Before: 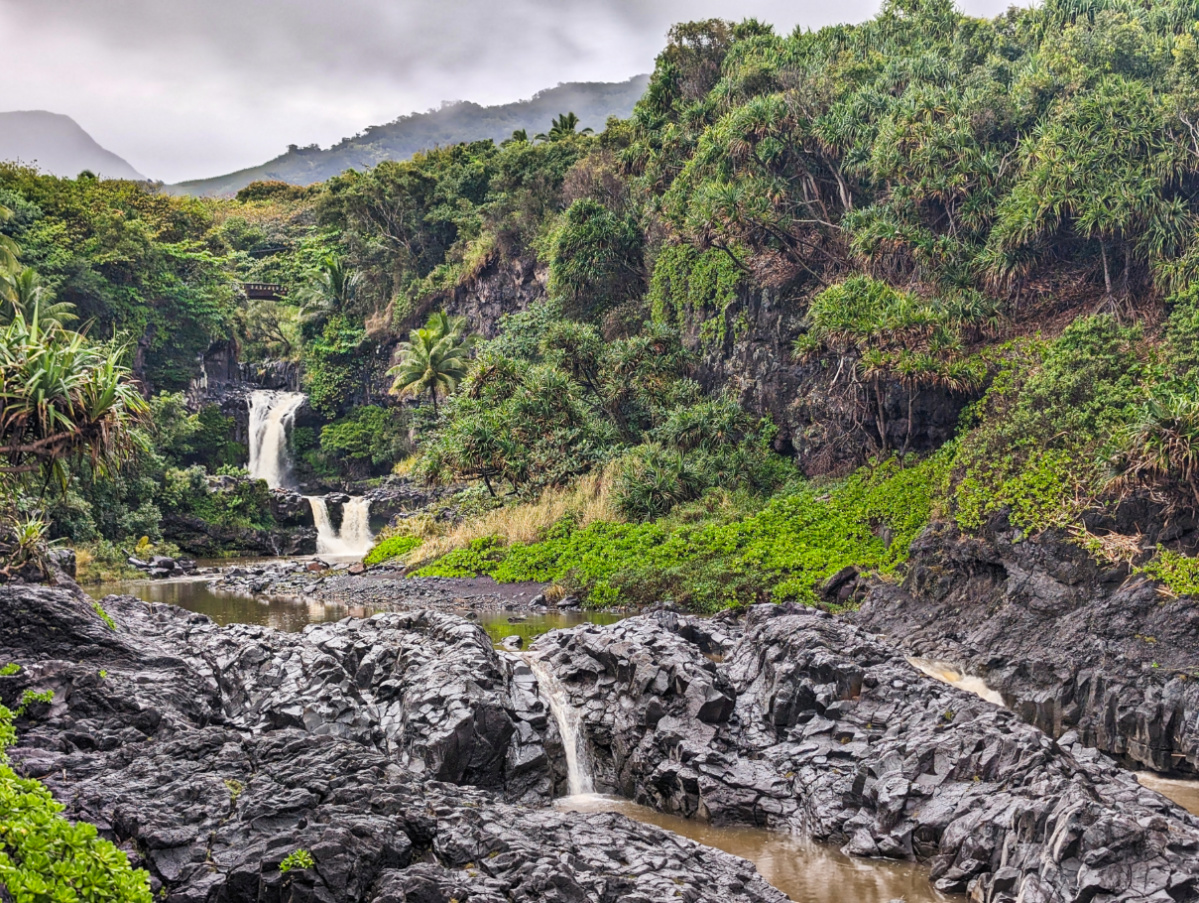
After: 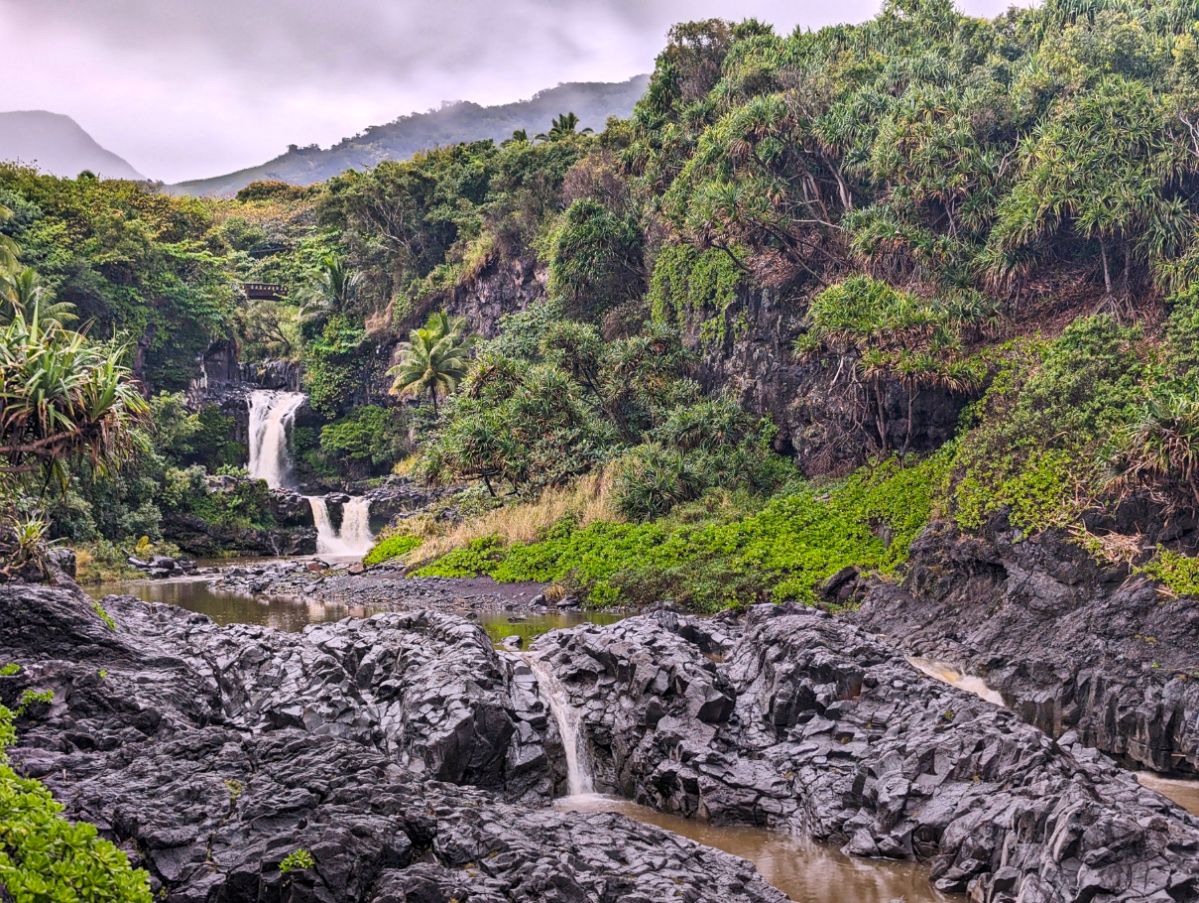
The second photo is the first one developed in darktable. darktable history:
exposure: black level correction 0.001, exposure 0.014 EV, compensate highlight preservation false
white balance: red 1.05, blue 1.072
graduated density: rotation -180°, offset 27.42
